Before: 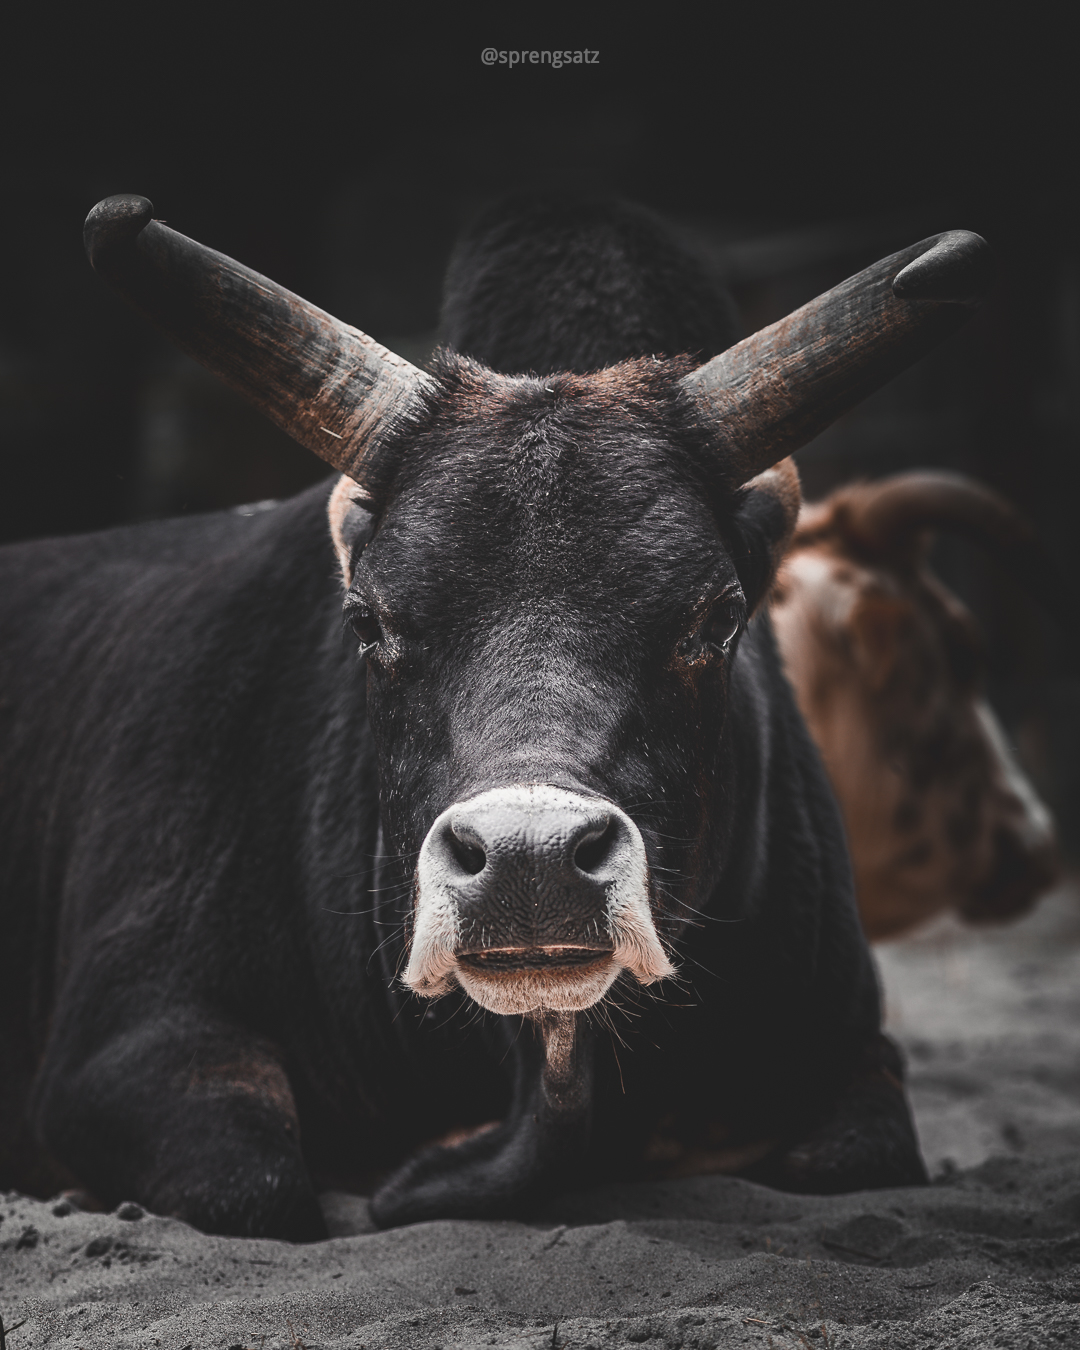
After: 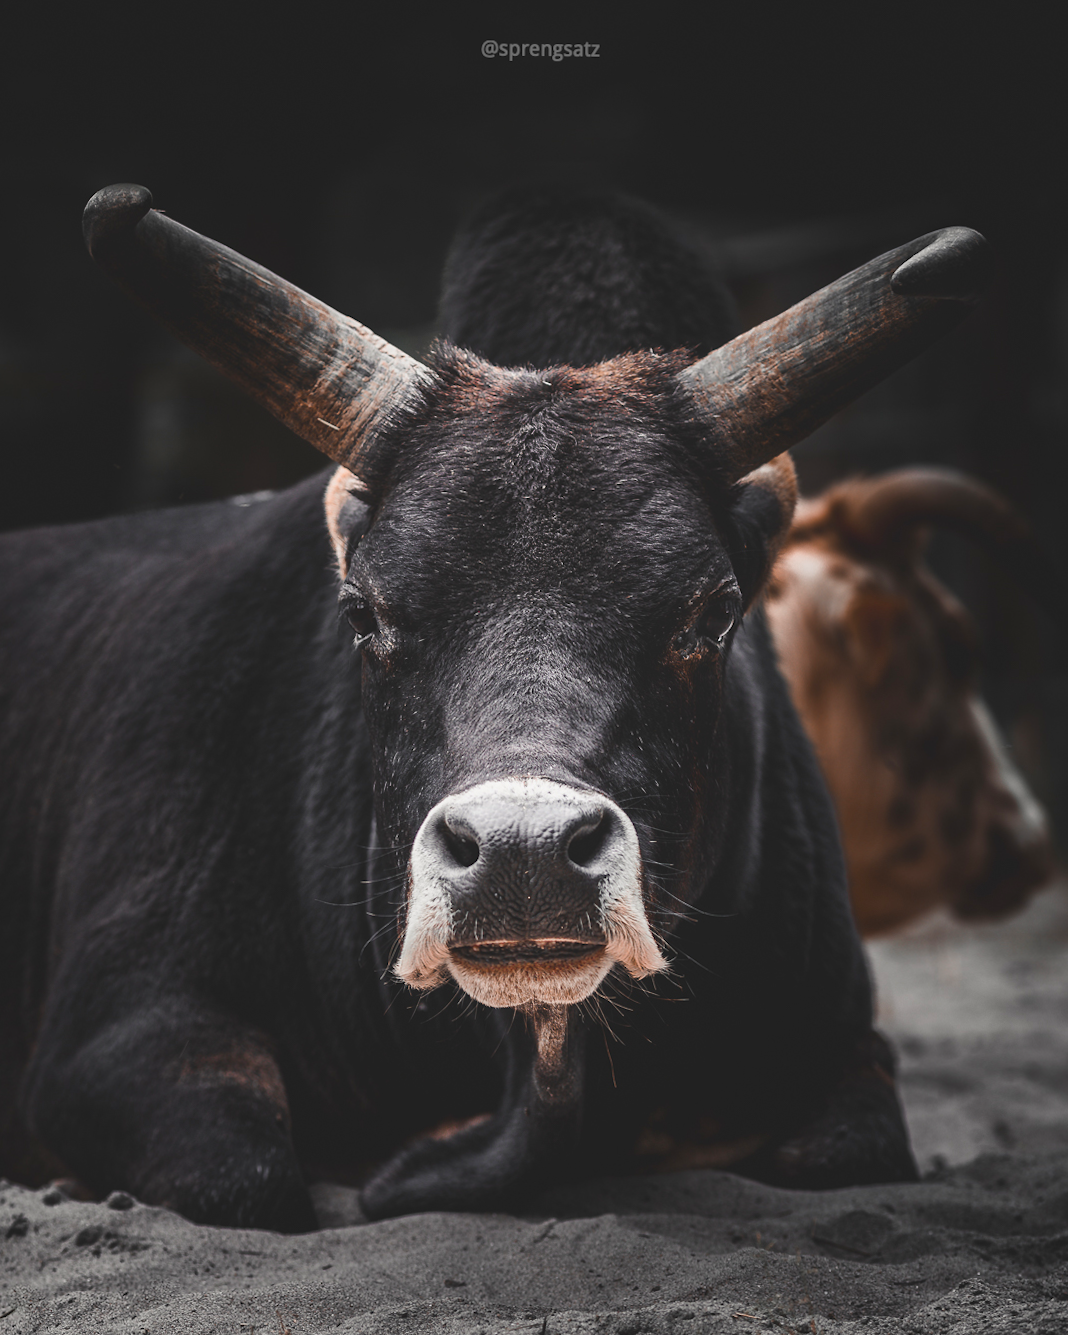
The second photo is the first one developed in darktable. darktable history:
crop and rotate: angle -0.5°
color balance rgb: perceptual saturation grading › global saturation 20%, global vibrance 20%
